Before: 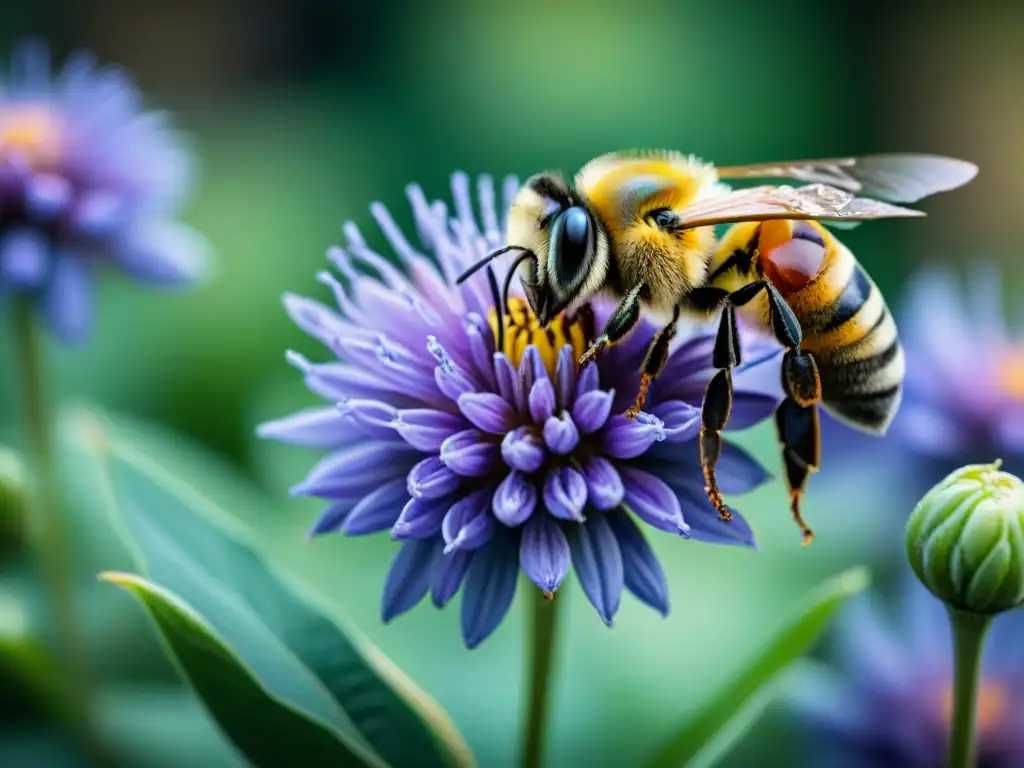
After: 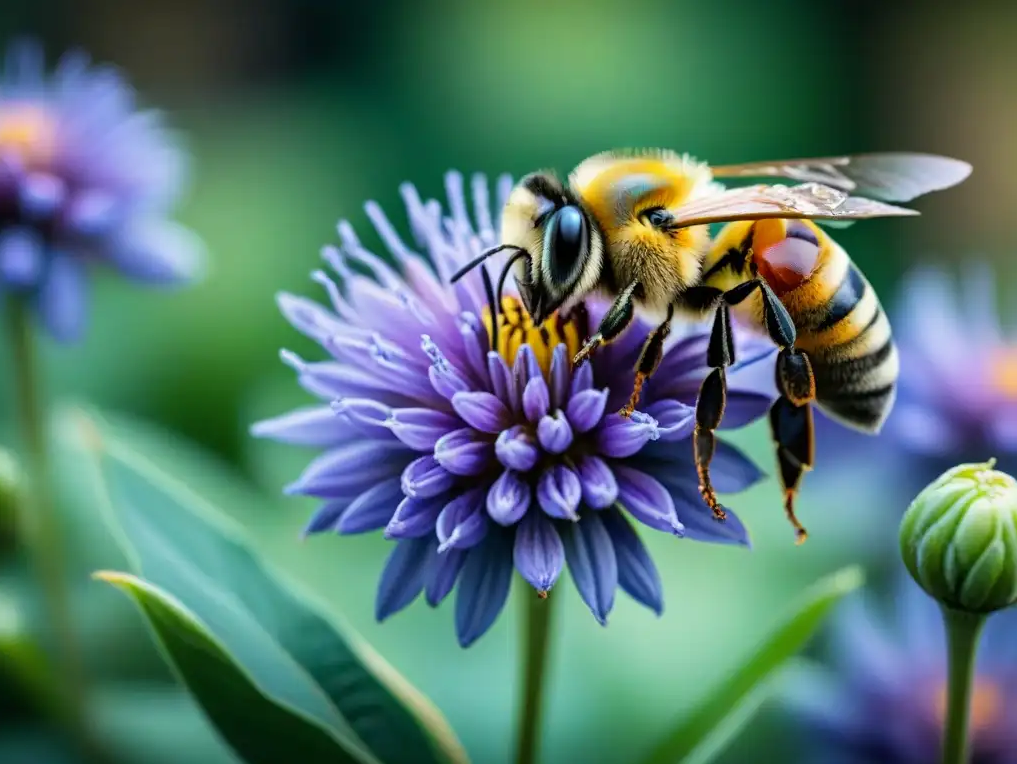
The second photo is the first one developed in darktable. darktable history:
white balance: red 1, blue 1
crop and rotate: left 0.614%, top 0.179%, bottom 0.309%
